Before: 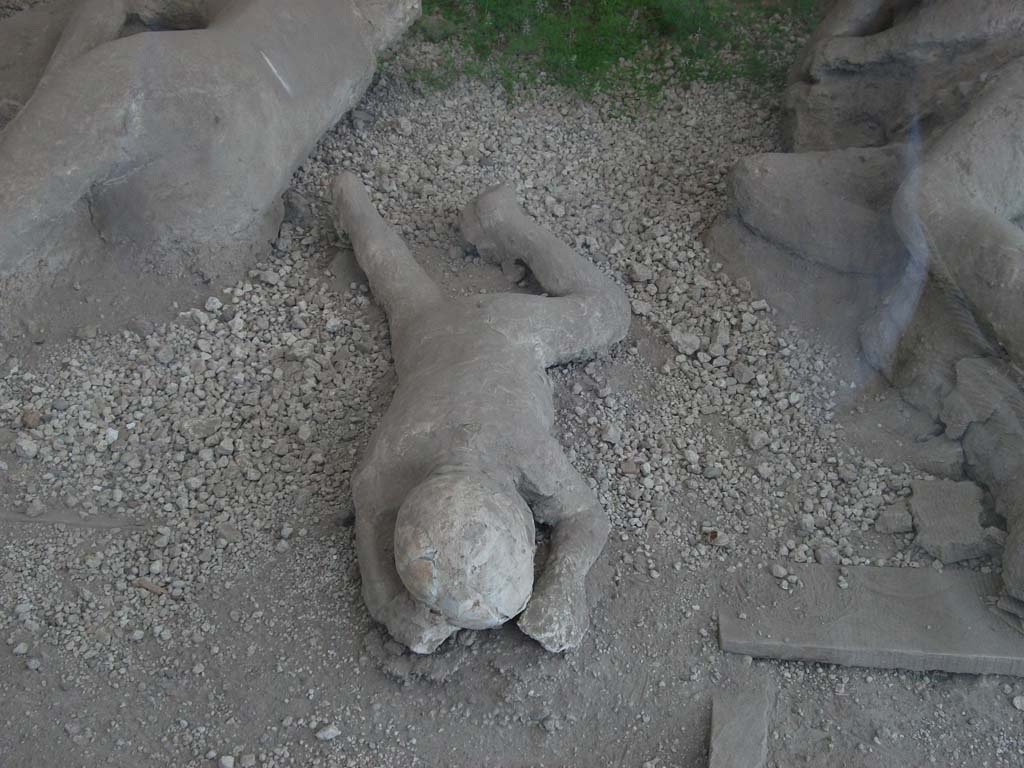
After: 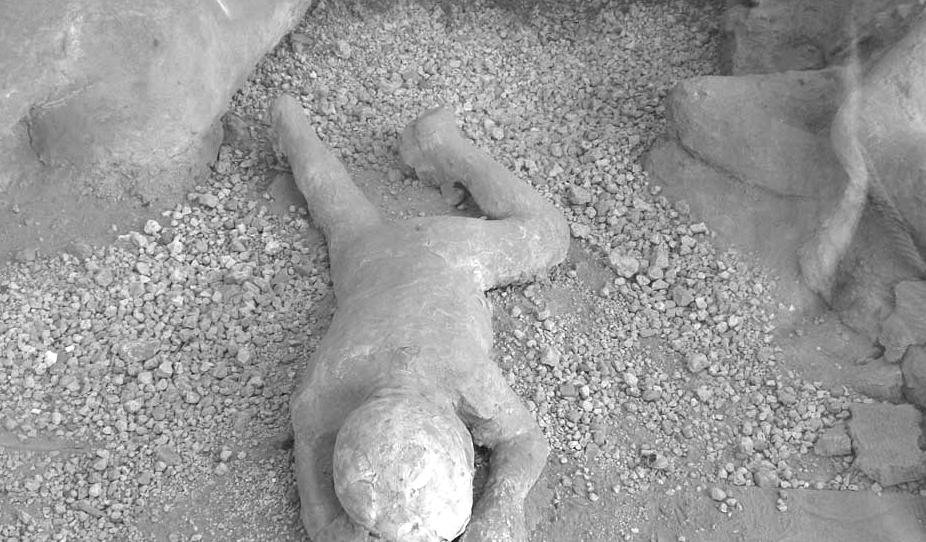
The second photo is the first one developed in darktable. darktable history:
color zones: curves: ch0 [(0, 0.613) (0.01, 0.613) (0.245, 0.448) (0.498, 0.529) (0.642, 0.665) (0.879, 0.777) (0.99, 0.613)]; ch1 [(0, 0) (0.143, 0) (0.286, 0) (0.429, 0) (0.571, 0) (0.714, 0) (0.857, 0)]
exposure: black level correction 0.001, exposure 1.132 EV, compensate exposure bias true, compensate highlight preservation false
crop: left 5.966%, top 10.051%, right 3.604%, bottom 19.335%
